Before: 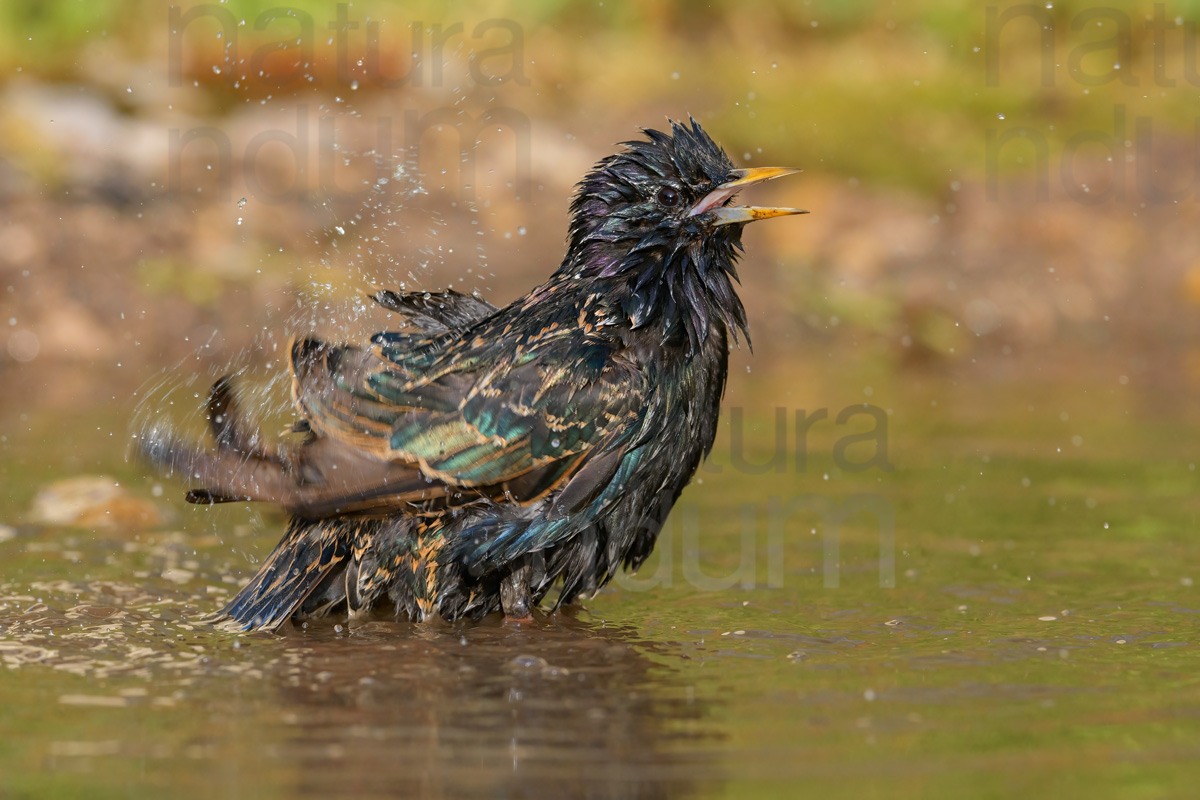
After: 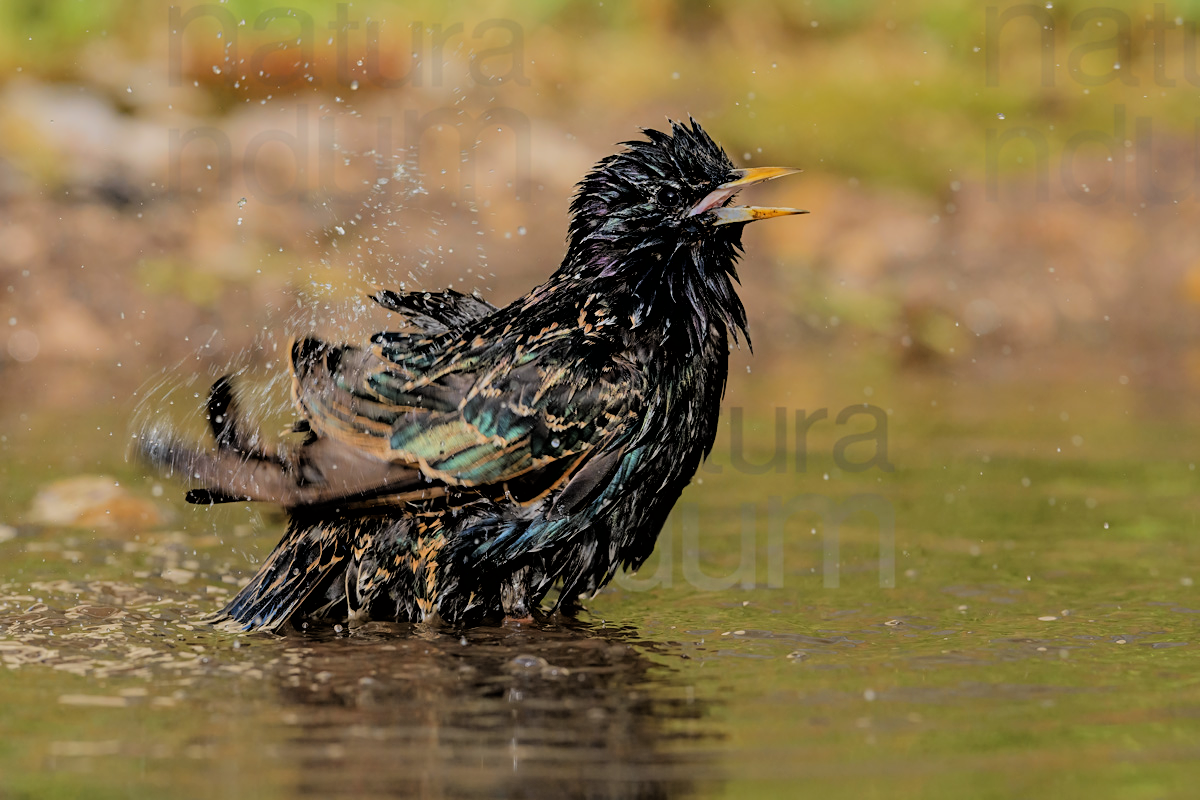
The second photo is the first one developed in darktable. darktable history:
color calibration: illuminant same as pipeline (D50), adaptation XYZ, x 0.346, y 0.358, temperature 5005.07 K
filmic rgb: black relative exposure -2.77 EV, white relative exposure 4.56 EV, hardness 1.69, contrast 1.245, color science v6 (2022)
sharpen: amount 0.202
